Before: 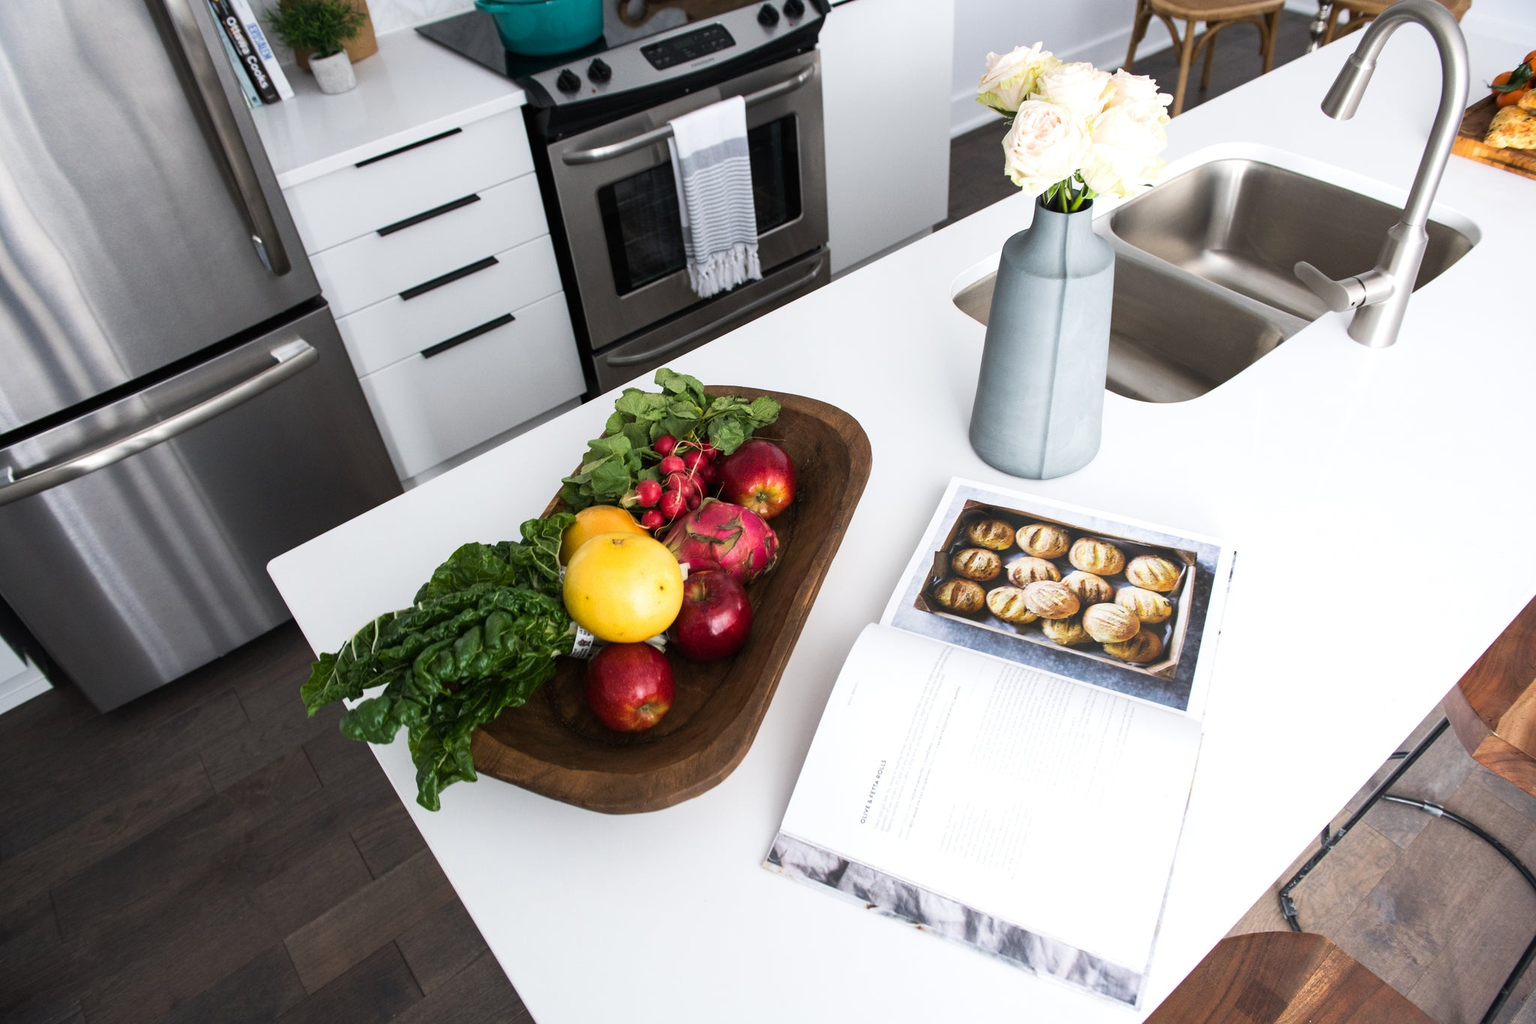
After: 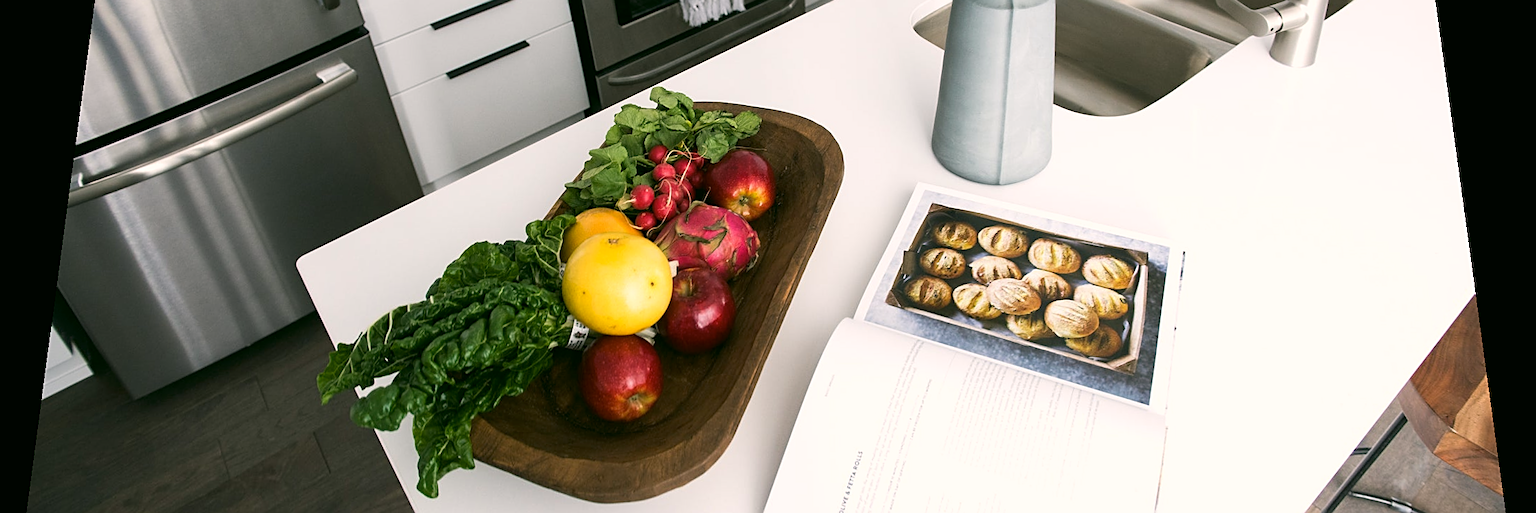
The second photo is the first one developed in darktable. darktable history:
sharpen: on, module defaults
color correction: highlights a* 4.02, highlights b* 4.98, shadows a* -7.55, shadows b* 4.98
rotate and perspective: rotation 0.128°, lens shift (vertical) -0.181, lens shift (horizontal) -0.044, shear 0.001, automatic cropping off
crop and rotate: top 23.043%, bottom 23.437%
